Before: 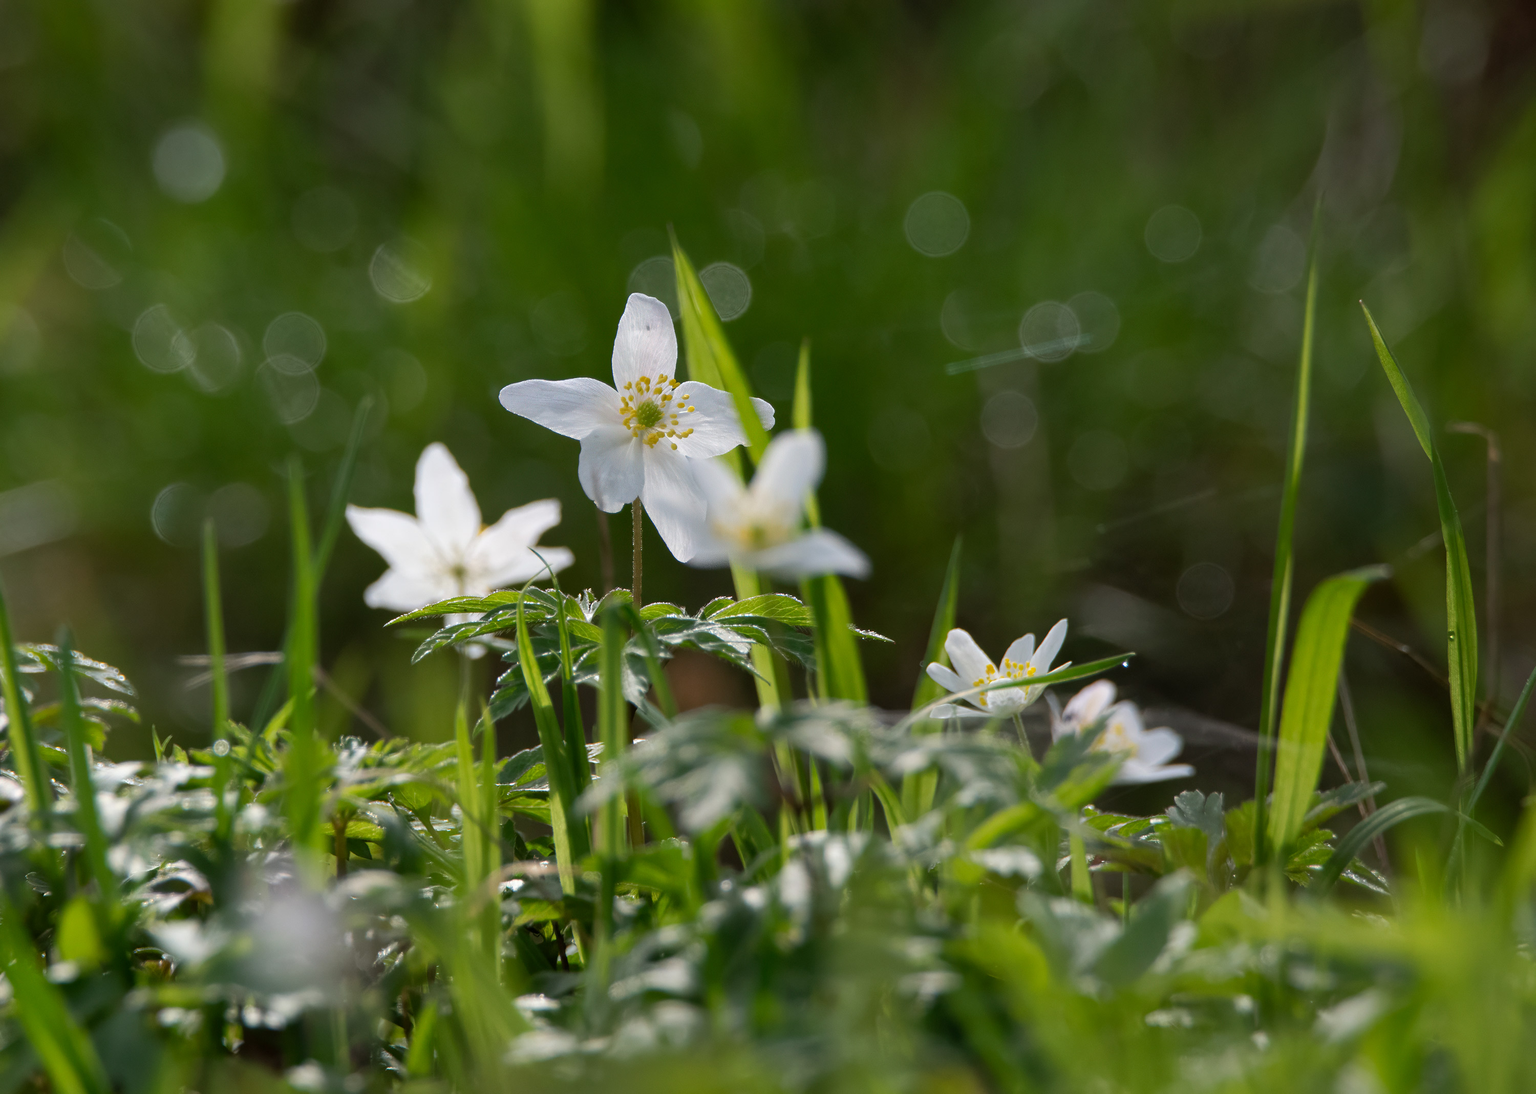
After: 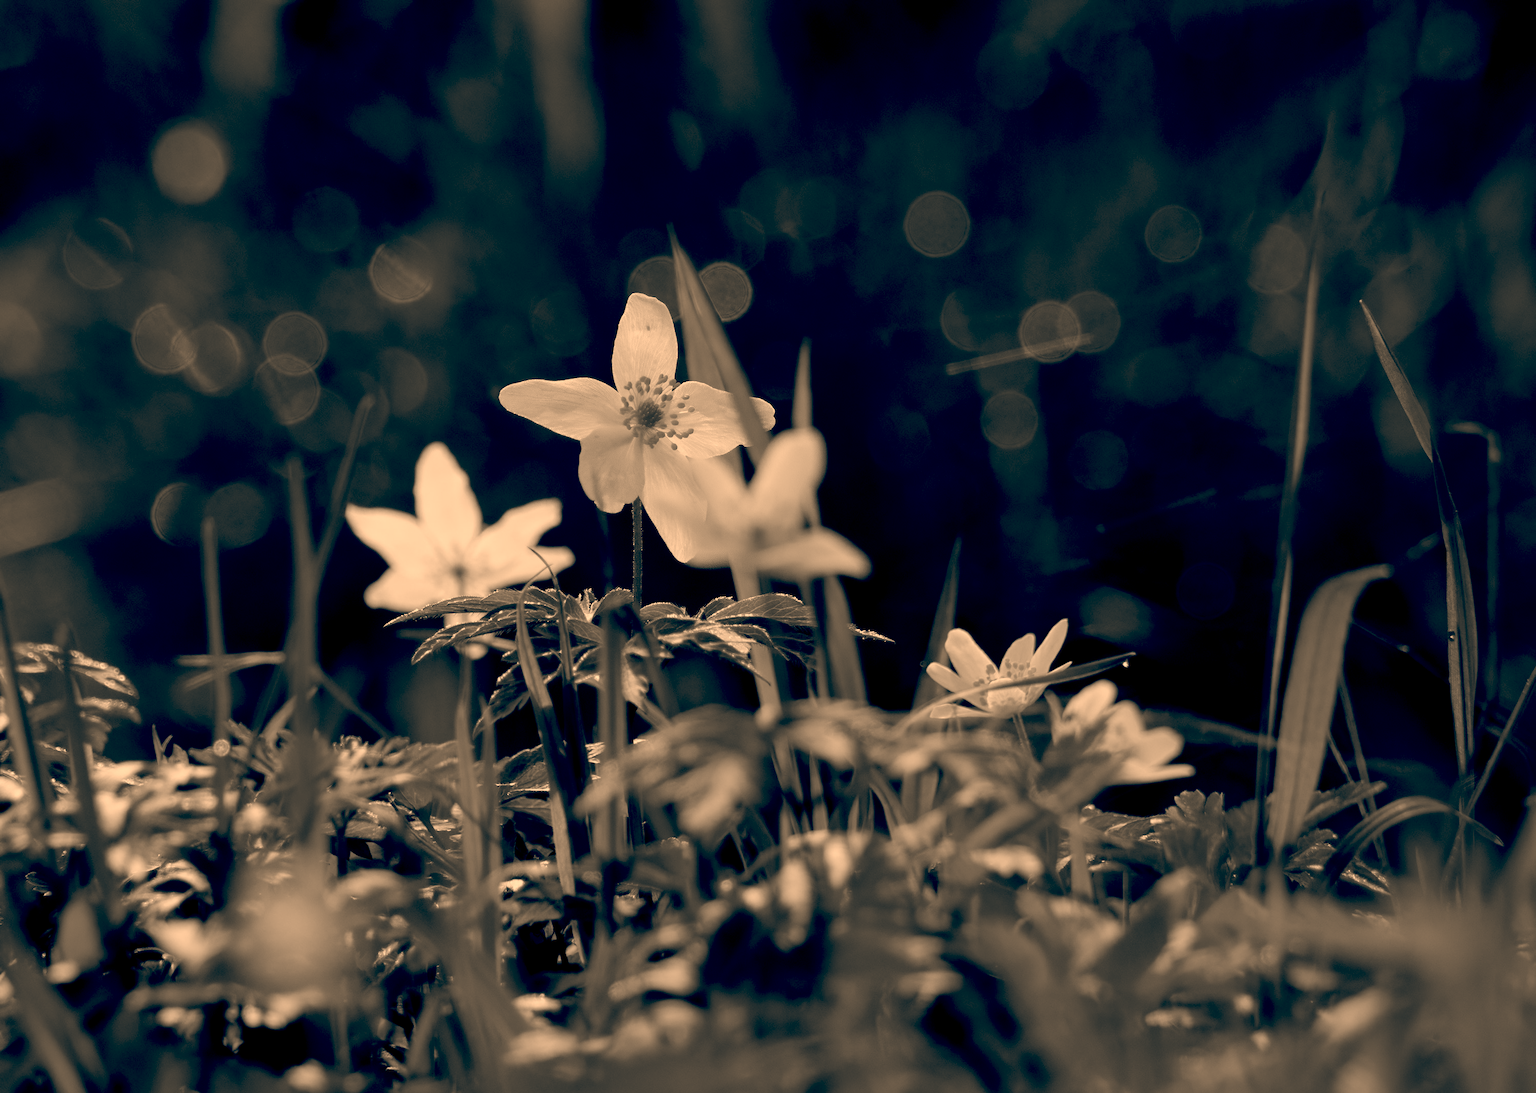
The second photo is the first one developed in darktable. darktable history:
color correction: highlights a* 15, highlights b* 31.55
white balance: emerald 1
color calibration: output gray [0.246, 0.254, 0.501, 0], gray › normalize channels true, illuminant same as pipeline (D50), adaptation XYZ, x 0.346, y 0.359, gamut compression 0
exposure: compensate highlight preservation false
color balance: lift [0.975, 0.993, 1, 1.015], gamma [1.1, 1, 1, 0.945], gain [1, 1.04, 1, 0.95]
